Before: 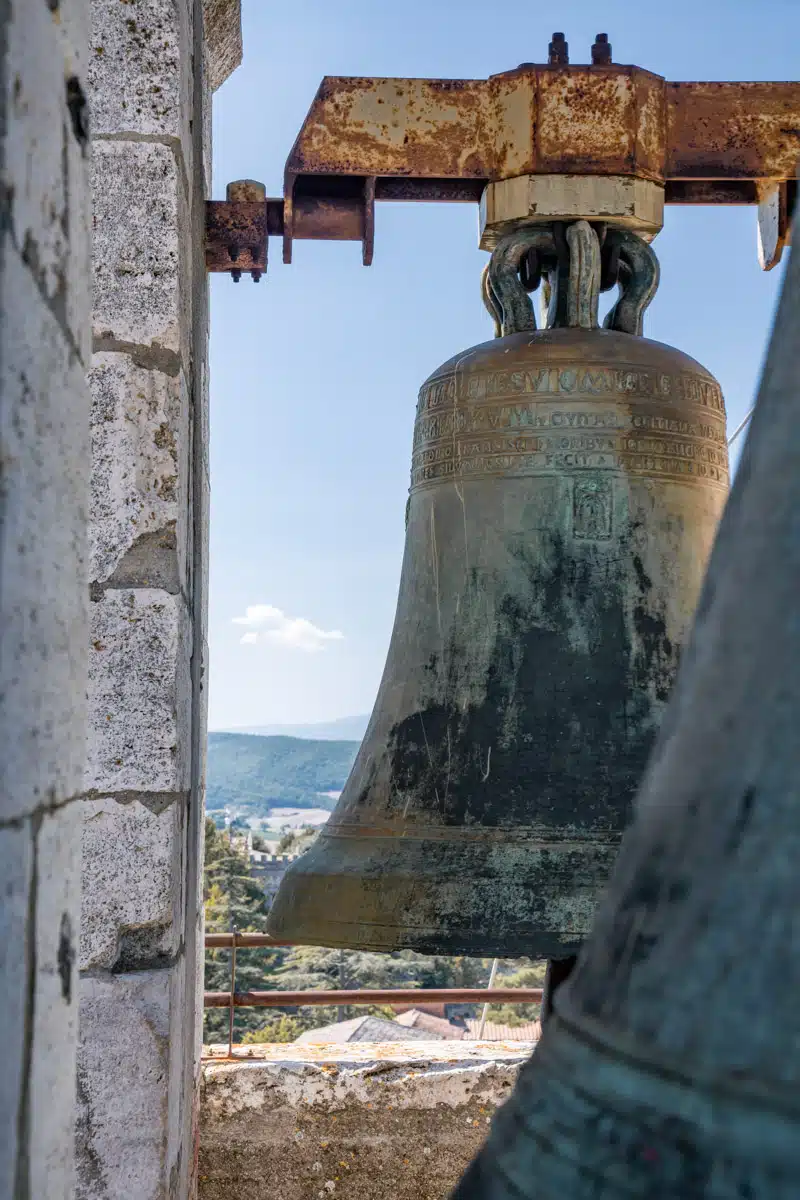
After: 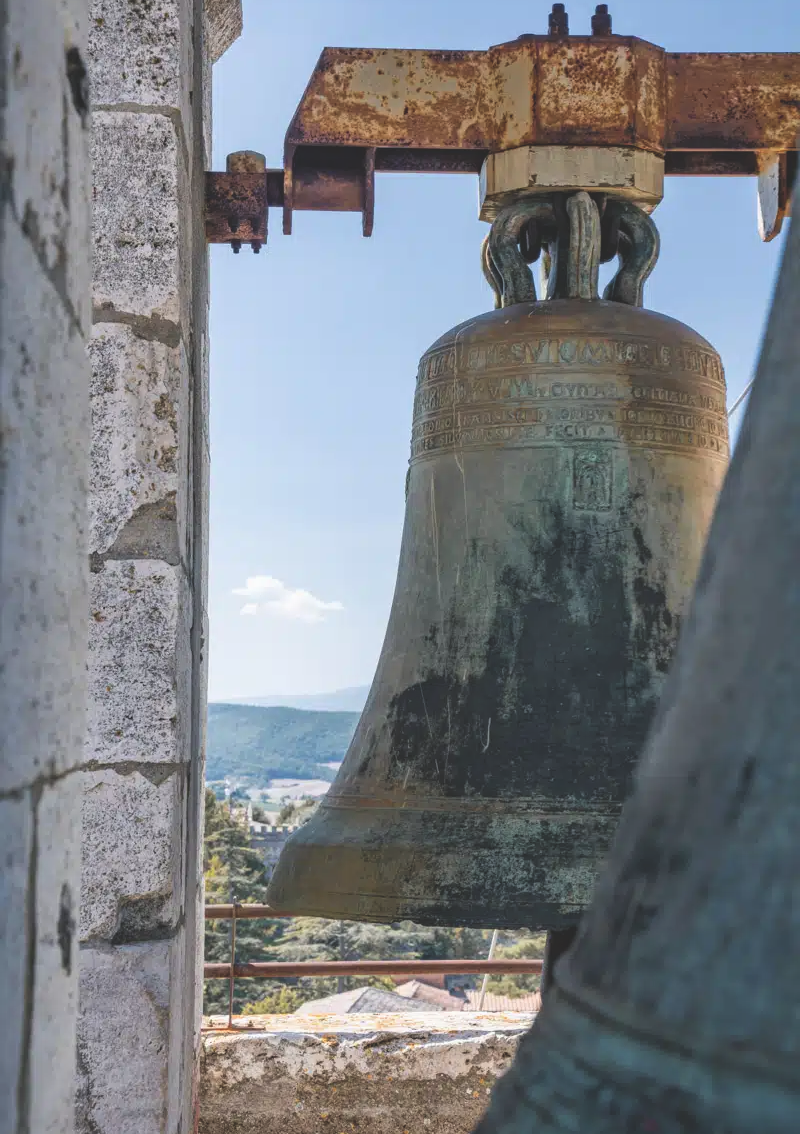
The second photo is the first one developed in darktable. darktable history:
exposure: black level correction -0.023, exposure -0.039 EV, compensate highlight preservation false
crop and rotate: top 2.479%, bottom 3.018%
